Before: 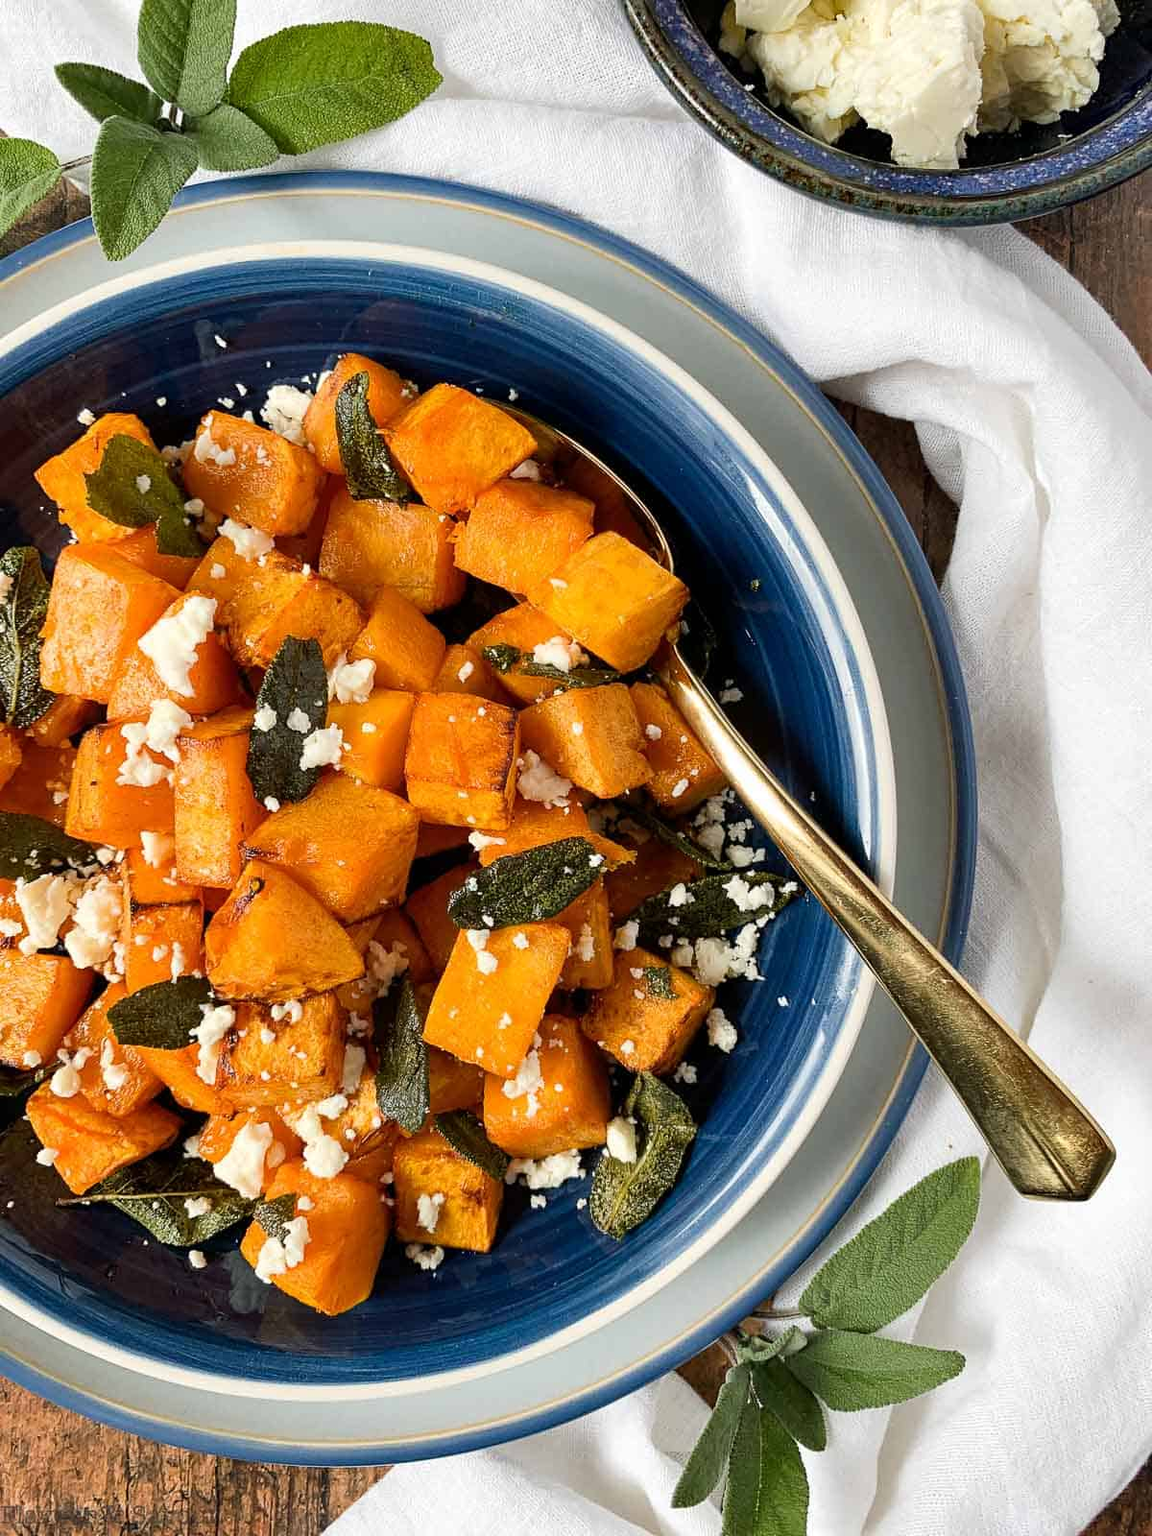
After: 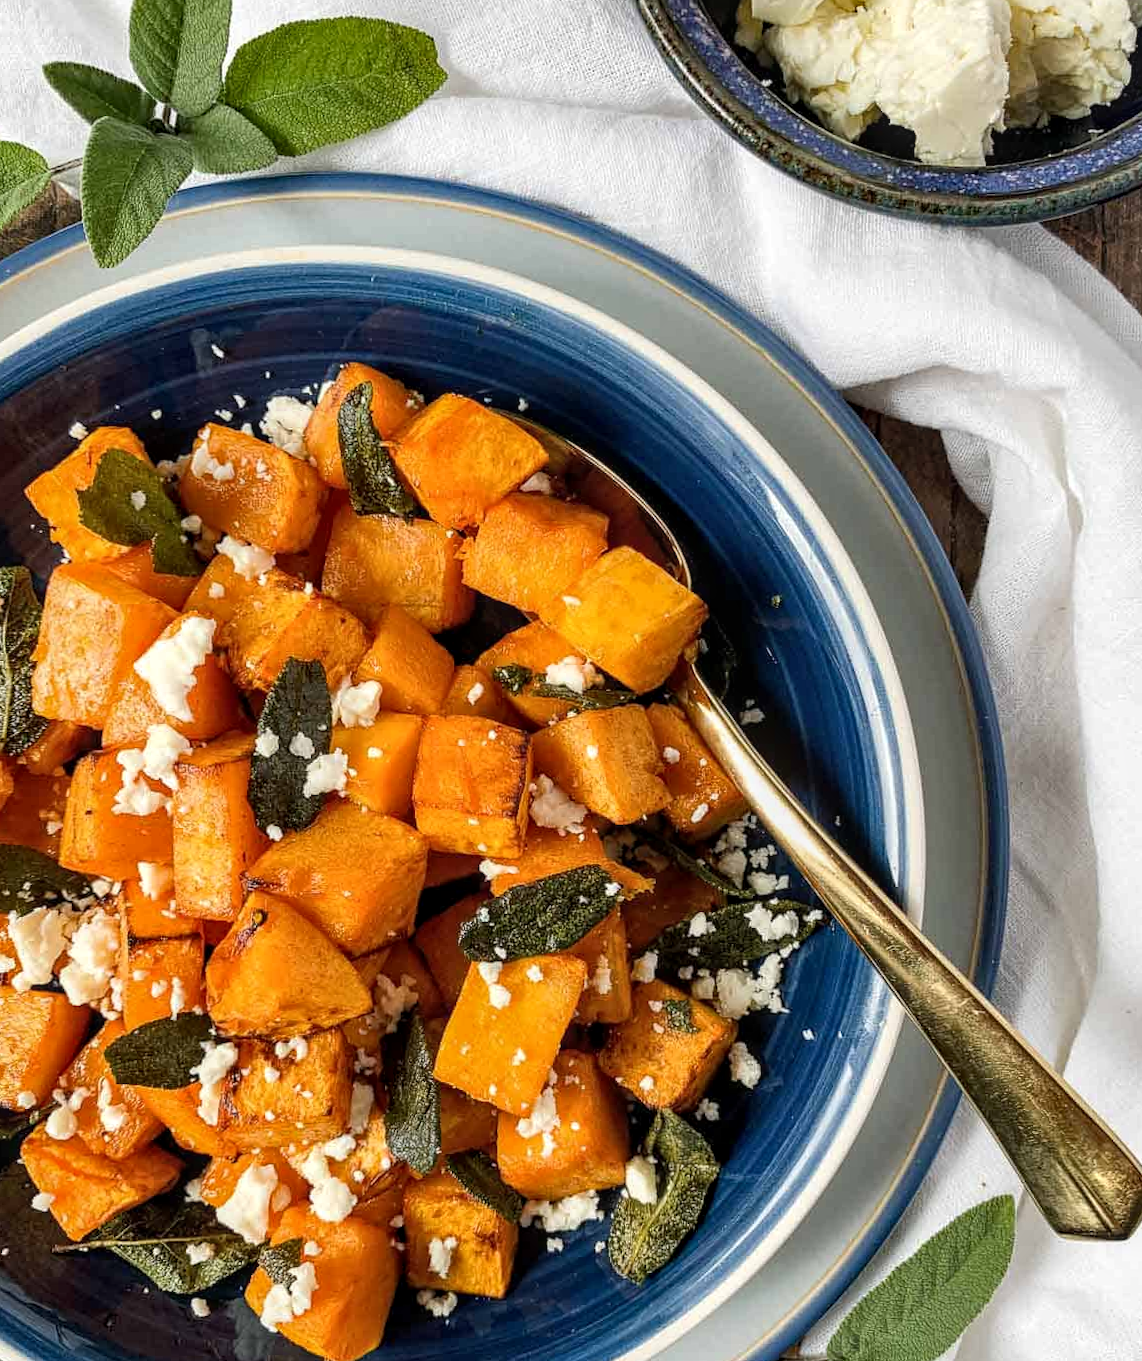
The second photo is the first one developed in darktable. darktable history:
local contrast: on, module defaults
crop and rotate: angle 0.397°, left 0.363%, right 3.593%, bottom 14.153%
